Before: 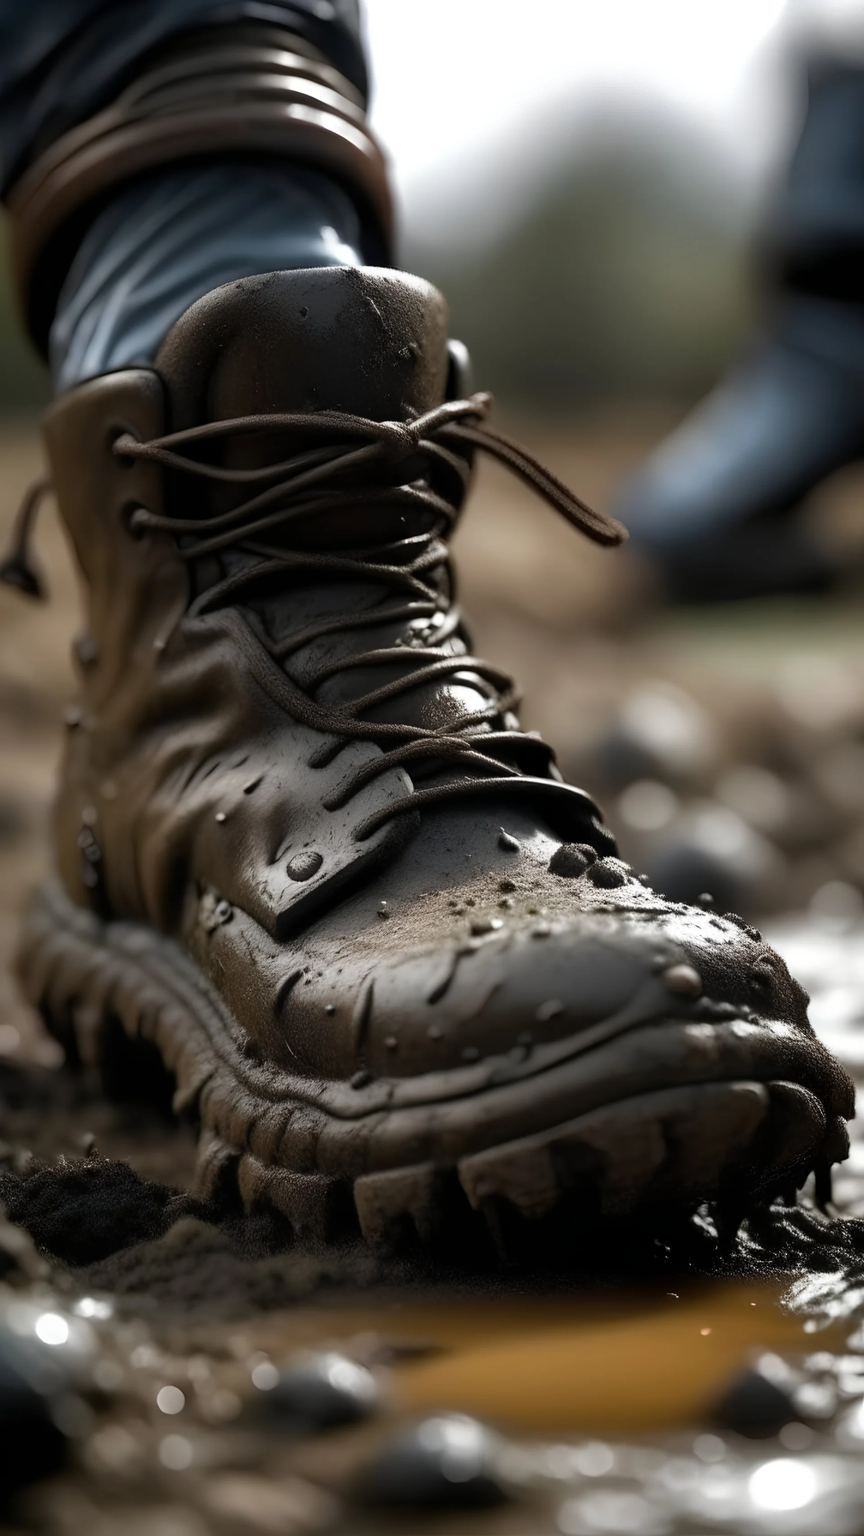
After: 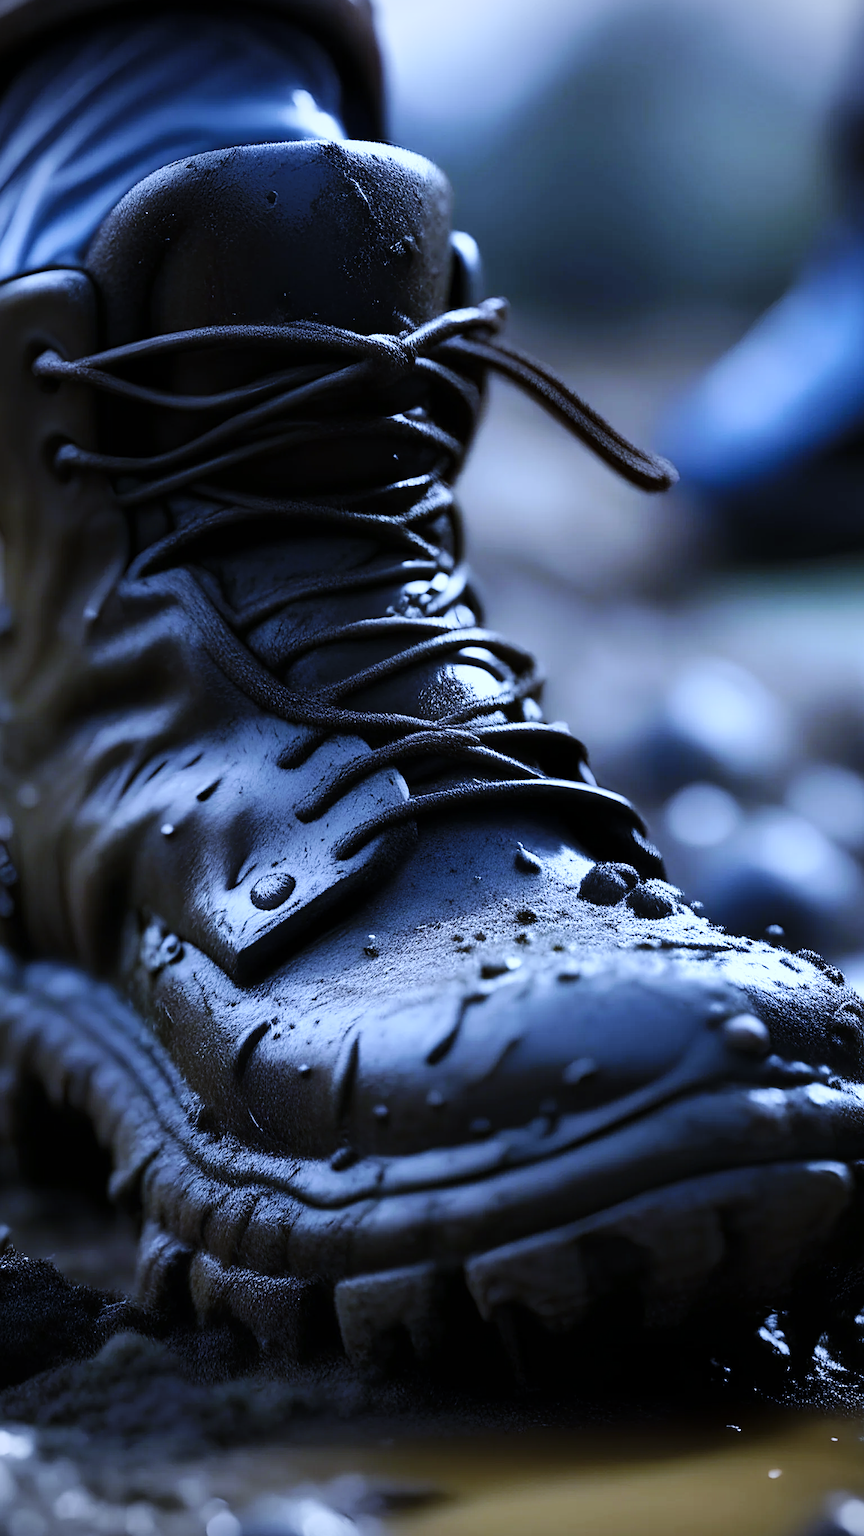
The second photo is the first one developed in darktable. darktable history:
vignetting: on, module defaults
base curve: curves: ch0 [(0, 0) (0.032, 0.025) (0.121, 0.166) (0.206, 0.329) (0.605, 0.79) (1, 1)], preserve colors none
crop and rotate: left 10.071%, top 10.071%, right 10.02%, bottom 10.02%
sharpen: on, module defaults
white balance: red 0.766, blue 1.537
